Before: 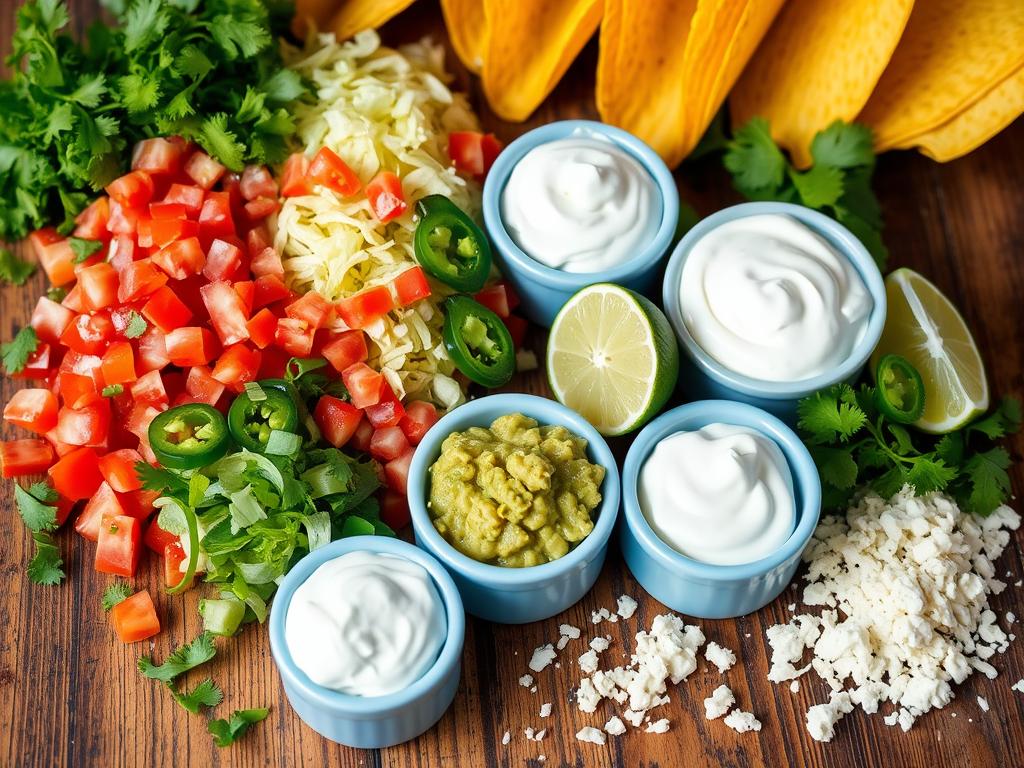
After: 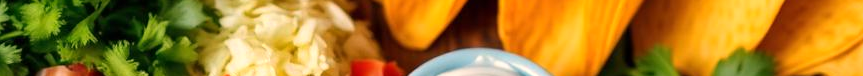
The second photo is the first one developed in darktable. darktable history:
white balance: red 1.127, blue 0.943
crop and rotate: left 9.644%, top 9.491%, right 6.021%, bottom 80.509%
